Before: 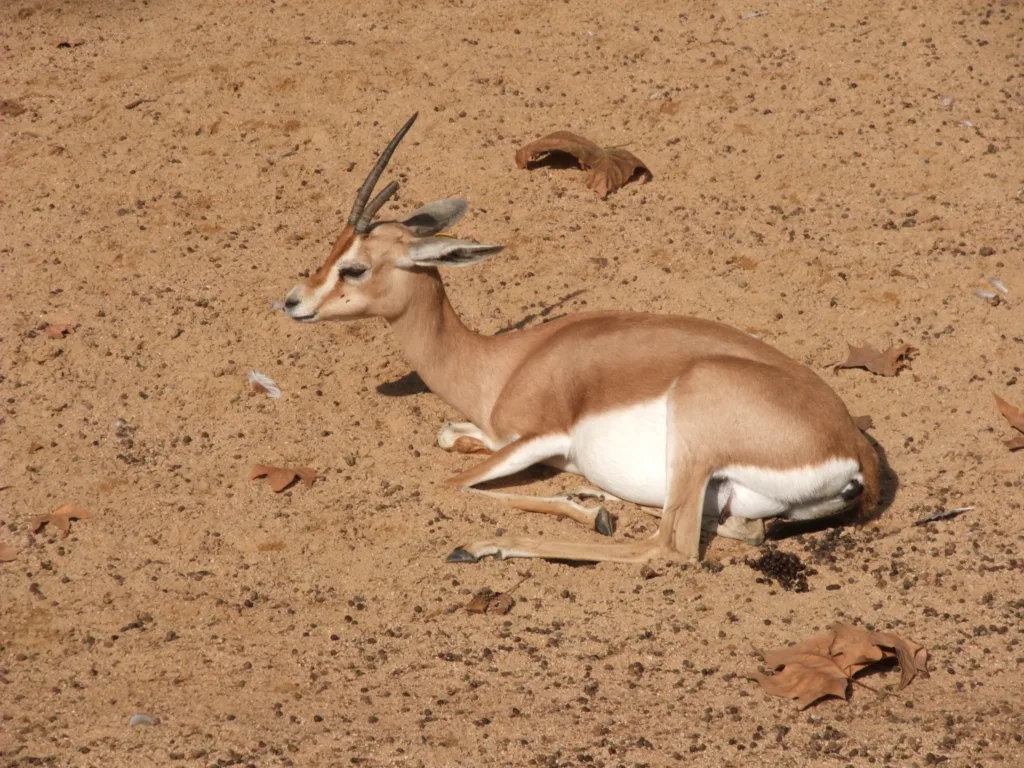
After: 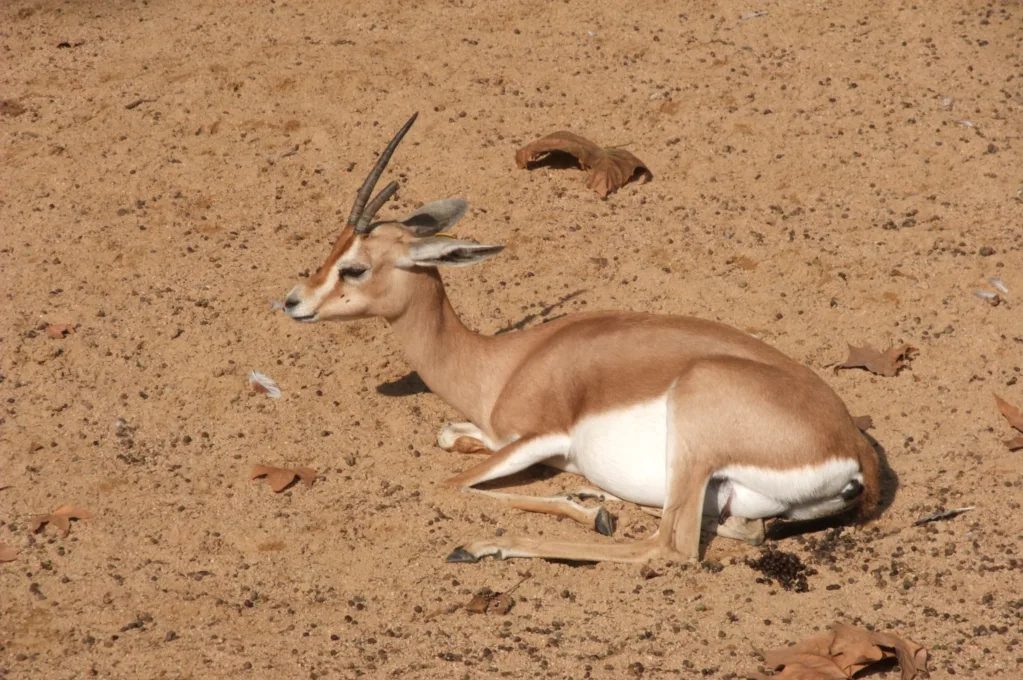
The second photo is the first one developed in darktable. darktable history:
crop and rotate: top 0%, bottom 11.403%
